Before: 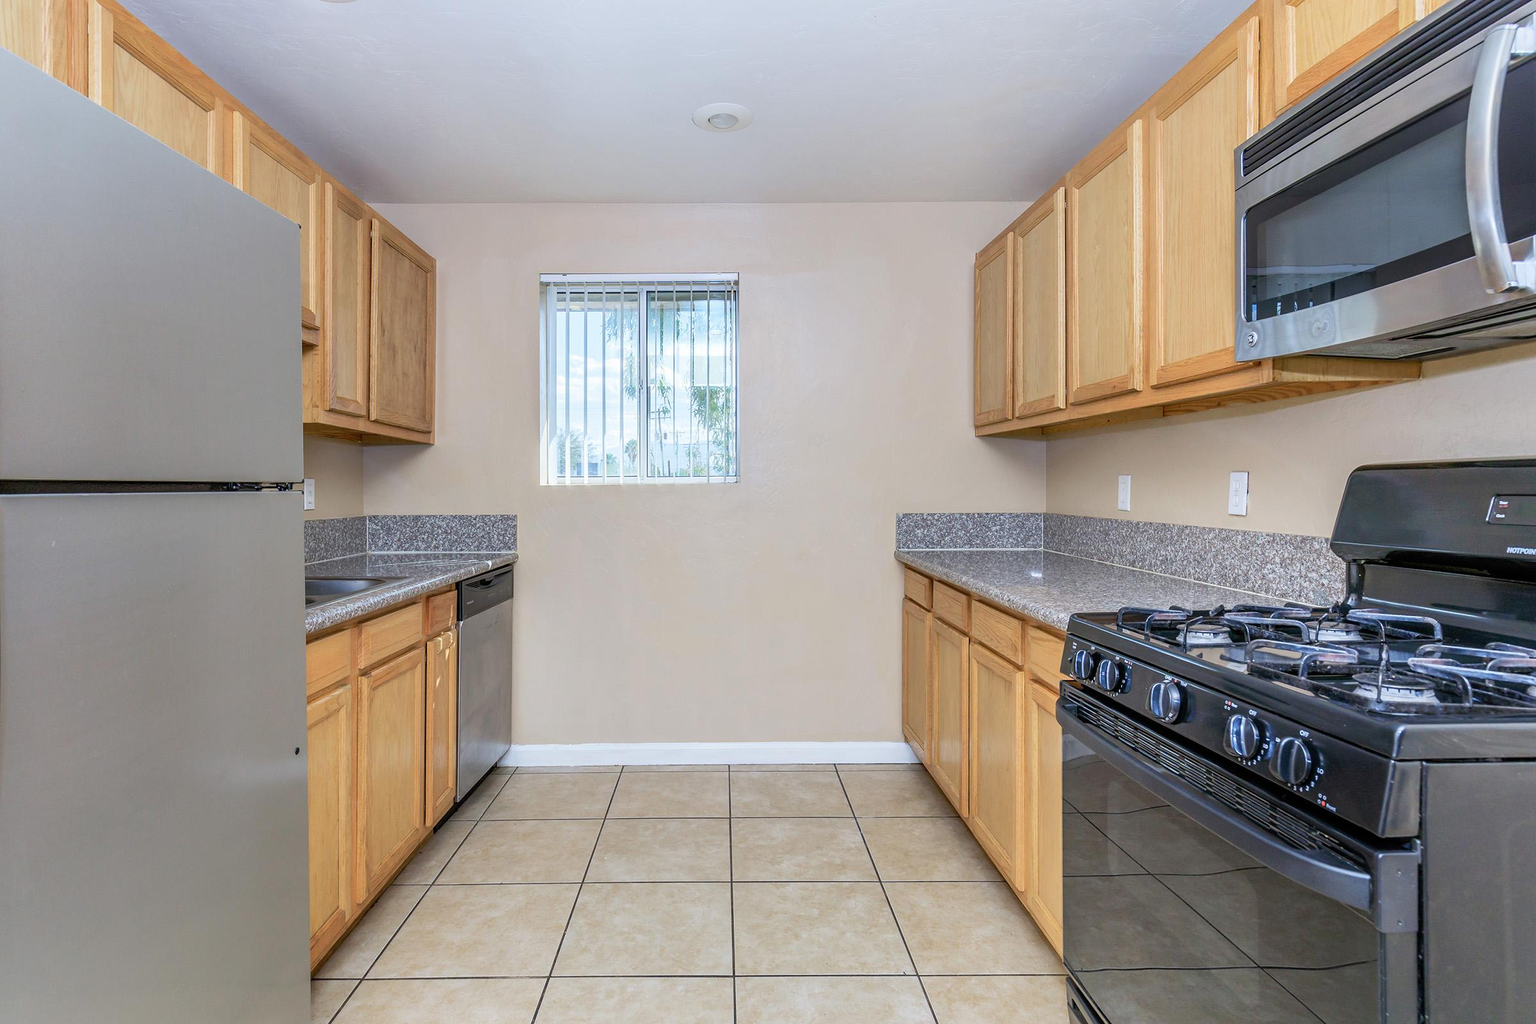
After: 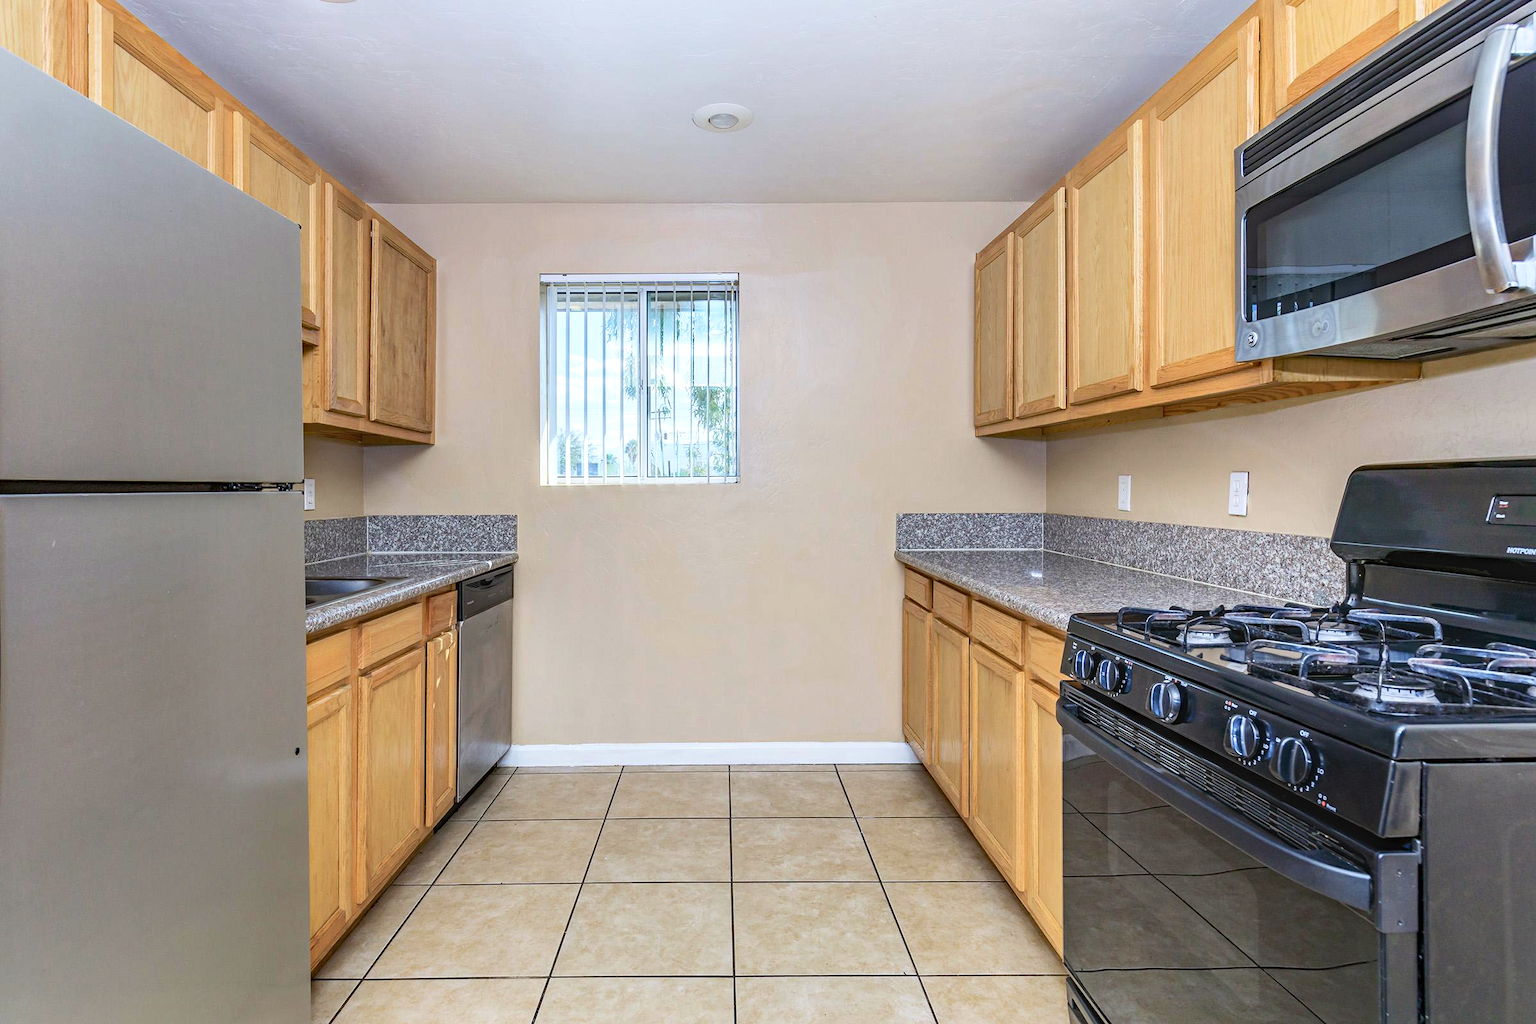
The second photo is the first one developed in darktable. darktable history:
haze removal: strength 0.297, distance 0.253, compatibility mode true, adaptive false
exposure: black level correction -0.007, exposure 0.071 EV, compensate highlight preservation false
contrast brightness saturation: contrast 0.139
